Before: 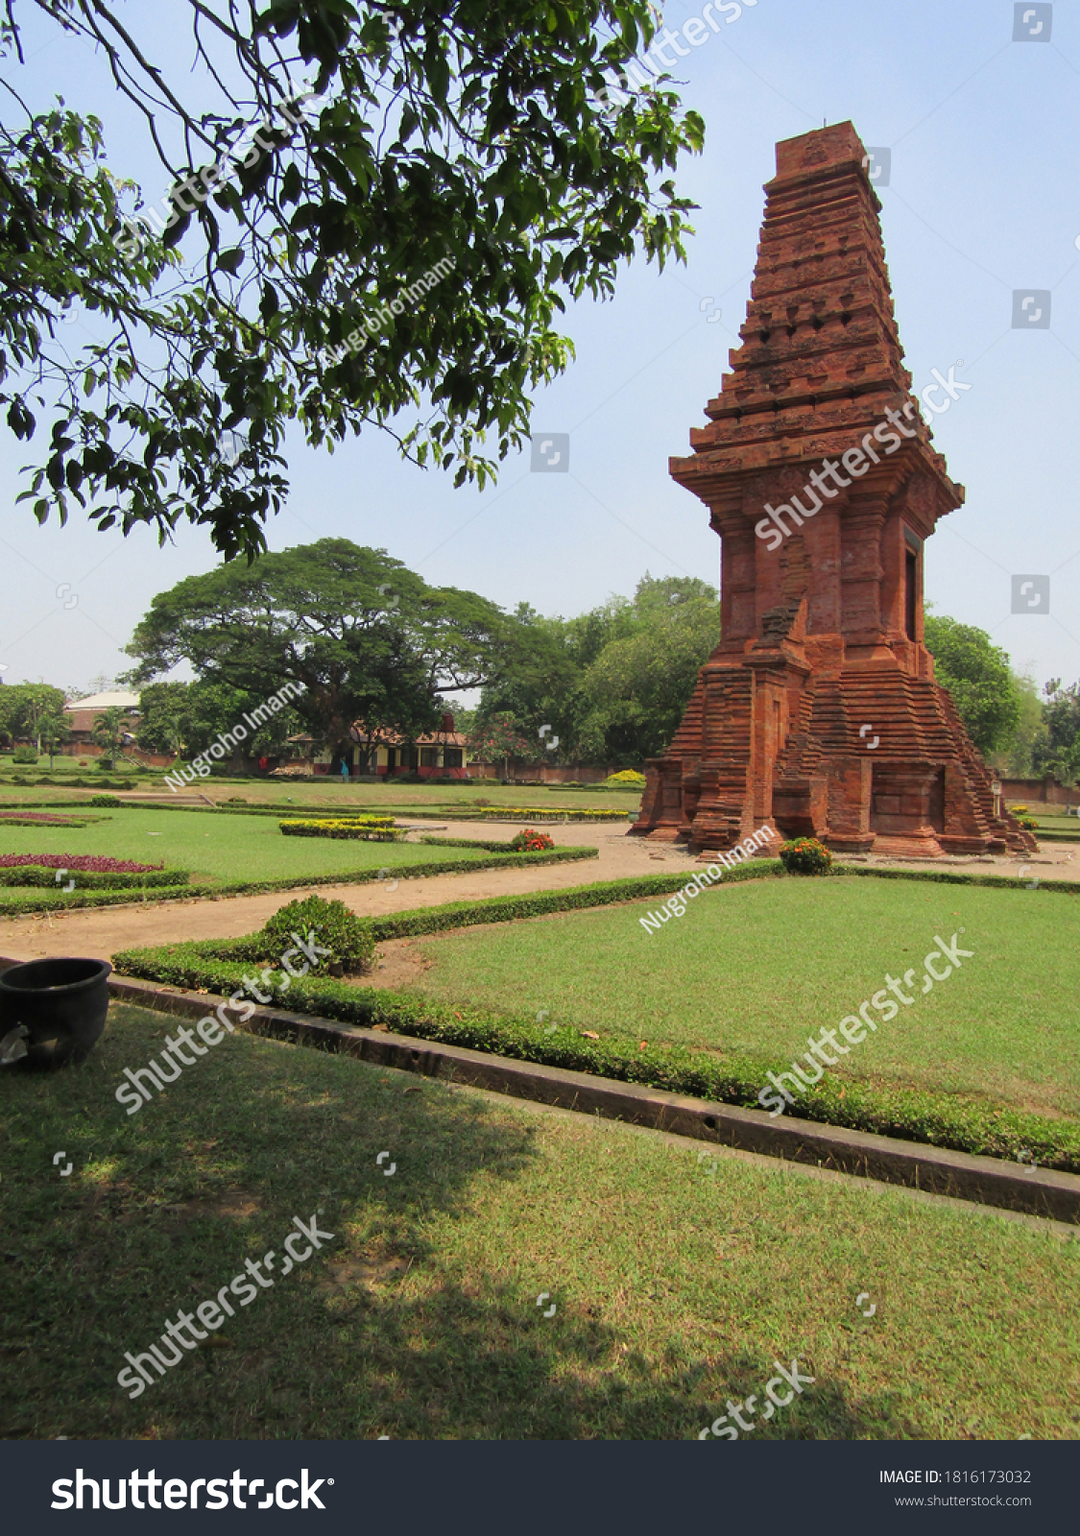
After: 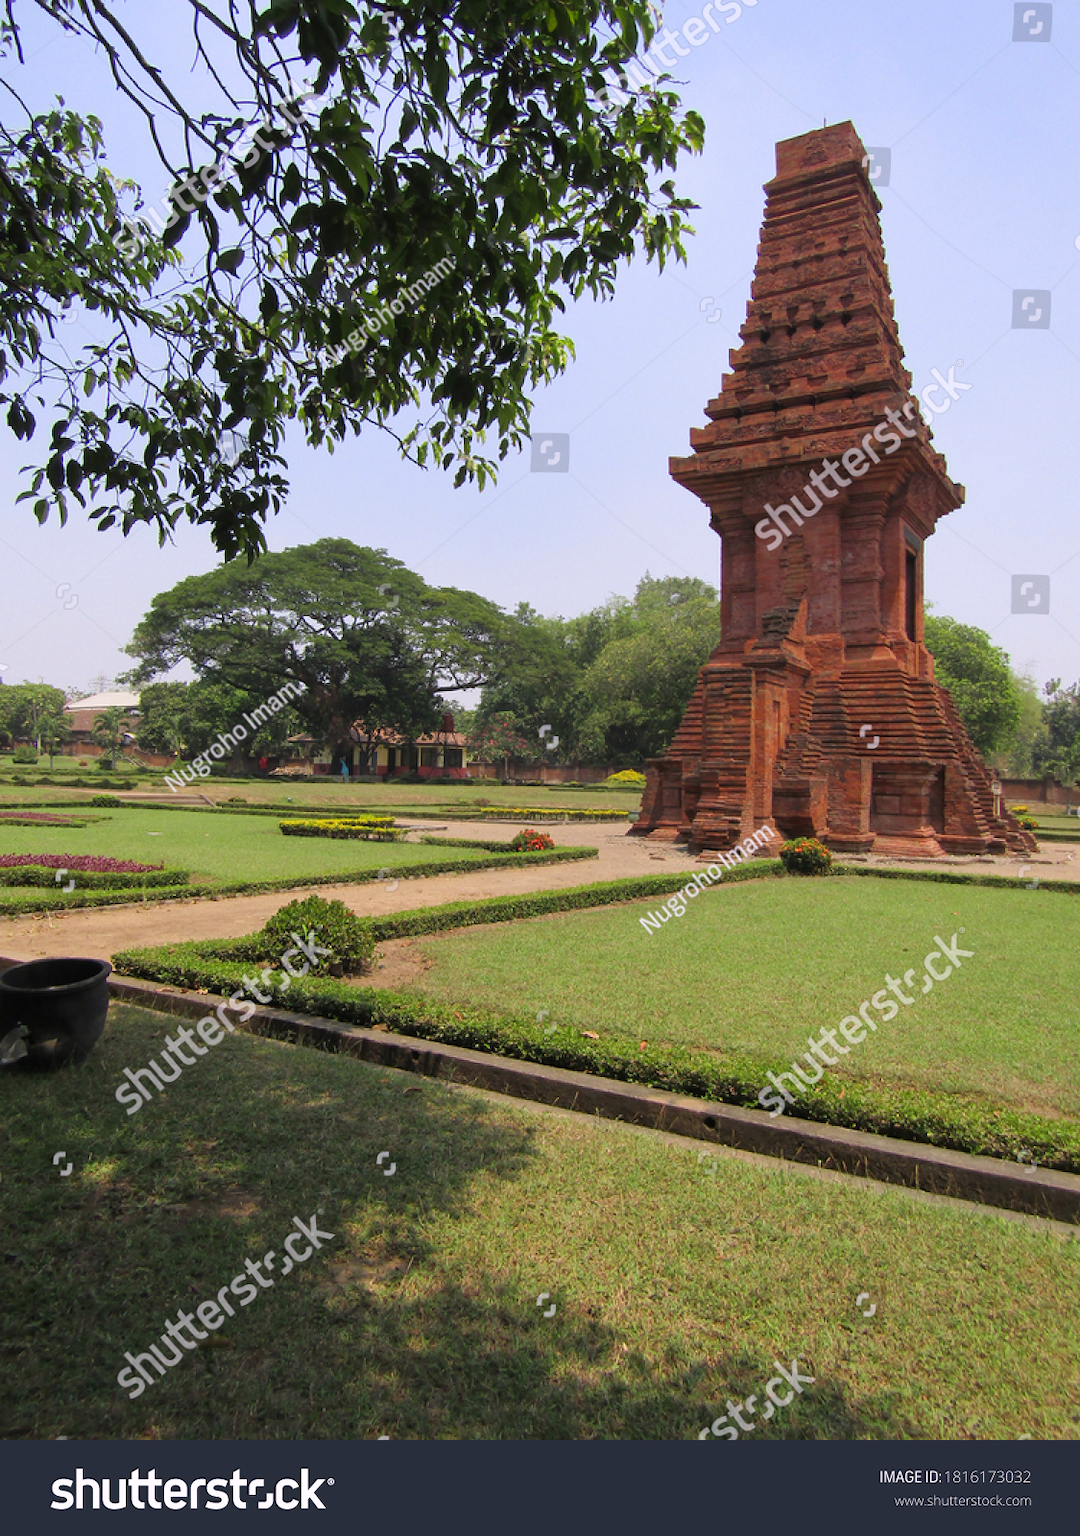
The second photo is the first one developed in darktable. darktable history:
white balance: red 0.954, blue 1.079
color correction: highlights a* 5.81, highlights b* 4.84
